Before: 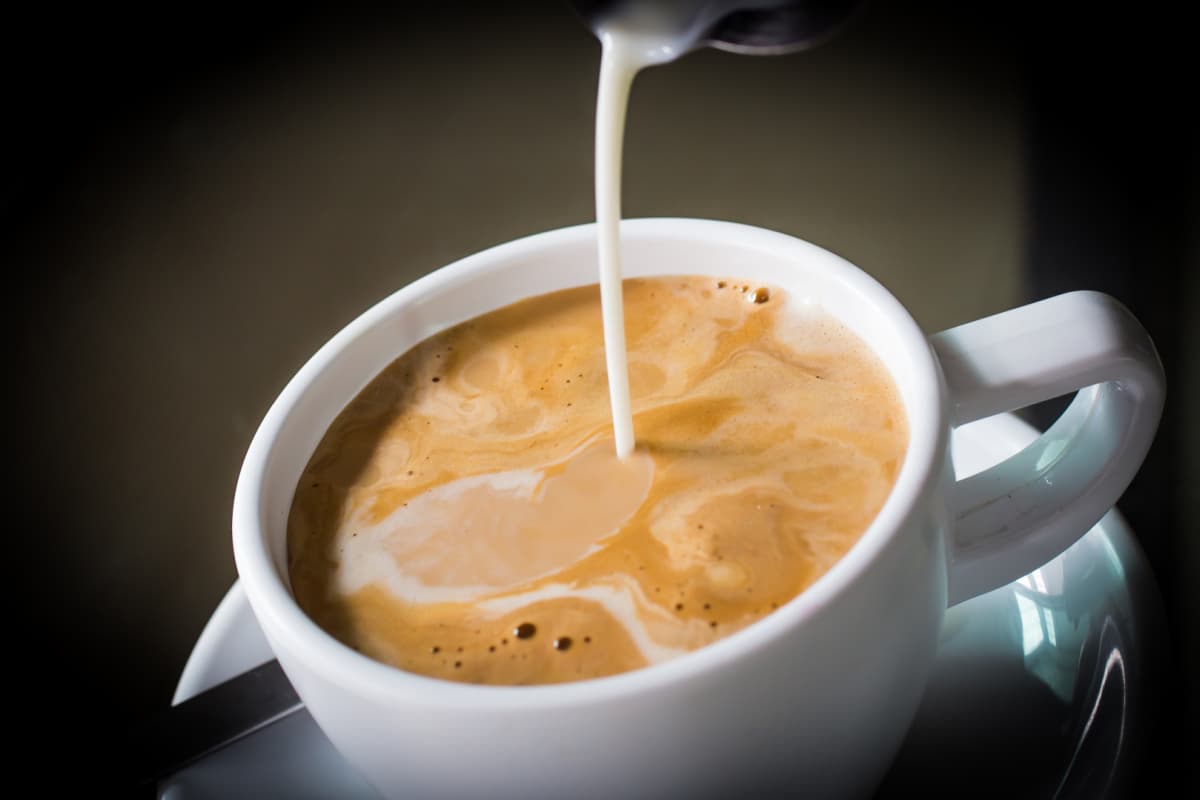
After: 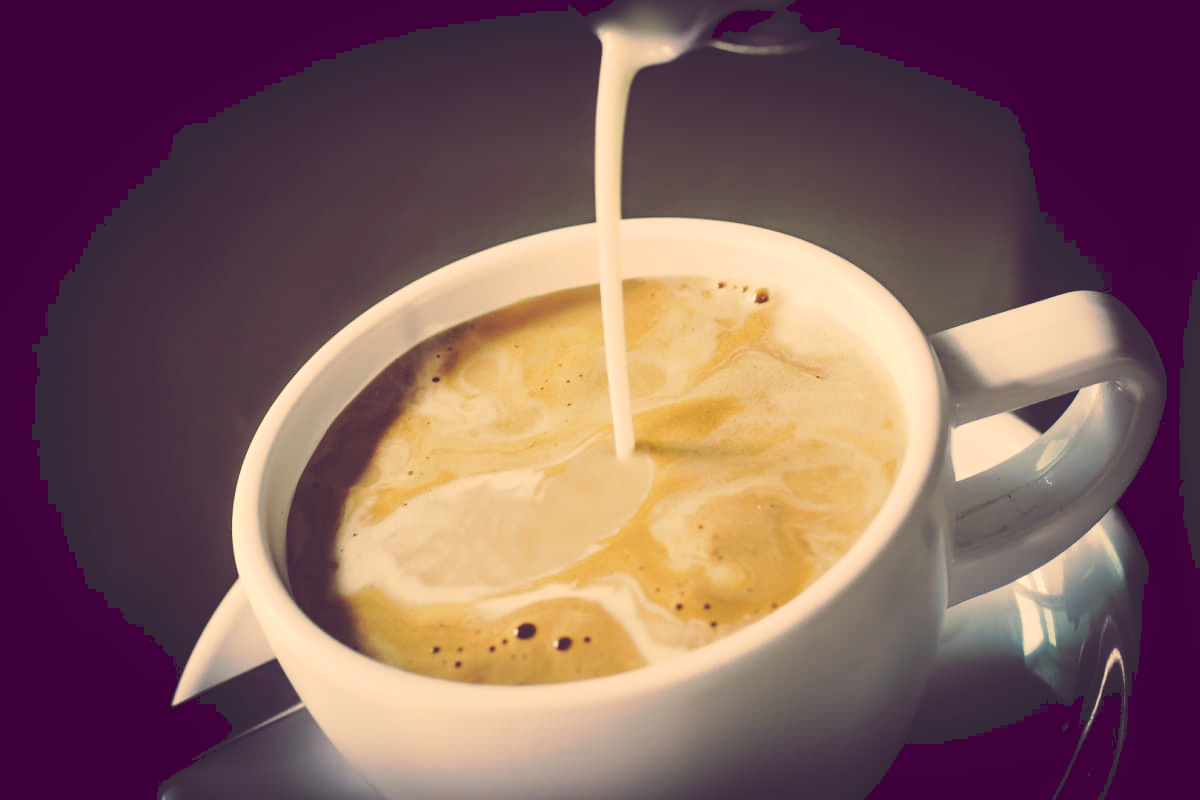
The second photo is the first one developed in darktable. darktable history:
tone curve: curves: ch0 [(0, 0) (0.003, 0.174) (0.011, 0.178) (0.025, 0.182) (0.044, 0.185) (0.069, 0.191) (0.1, 0.194) (0.136, 0.199) (0.177, 0.219) (0.224, 0.246) (0.277, 0.284) (0.335, 0.35) (0.399, 0.43) (0.468, 0.539) (0.543, 0.637) (0.623, 0.711) (0.709, 0.799) (0.801, 0.865) (0.898, 0.914) (1, 1)], preserve colors none
color look up table: target L [95.46, 82.47, 93.48, 87.42, 72.01, 67.72, 65.68, 63.27, 56.79, 42.29, 43.66, 46.31, 23.6, 22.88, 5.841, 201.39, 86.36, 83.58, 76.96, 65.71, 61.19, 60.3, 55.51, 50.52, 50.58, 25.63, 7.903, 97.16, 84.44, 82.94, 85.67, 79.69, 70.63, 63.38, 74.48, 53.13, 34.4, 32.36, 31.79, 39.01, 23.79, 16.83, 71.44, 56.14, 47.02, 44.38, 46.93, 46.35, 33.4], target a [1.331, -2.816, 7.56, -9.616, -32.09, -10.77, -13.91, -5.25, -35.8, -14.17, -13.68, -3.223, 2.877, -0.074, 37.49, 0, 13.48, 18.08, 29.08, 35.87, 23.64, 2.307, 50.16, 21.64, 45.69, 35.38, 43.15, 9.353, 19.52, 25.65, 30.44, 30.48, 14.3, 48.8, 39.35, 30.75, 23.65, 4.726, 18.58, 50.94, 35.03, 48.28, -10.64, -32.56, -4.02, -4.113, -15.04, -0.525, -8.884], target b [58.25, 24.41, 48.21, 43.56, 16.75, 26.16, 34.94, 15.24, 25.47, 16.05, 9.023, 21.92, -0.148, -6.741, -24.62, -0.001, 54.14, 39.63, 27.29, 37.55, 28.1, 47.34, 44.46, 34.6, 20.1, 7.421, -20.88, 37.27, 33.02, 23.79, 26.24, 16.06, 19, 15.75, 8.5, 2.509, -32.04, -0.359, -15.92, -26.77, -7.551, -28.61, 4.289, -13.16, -23.71, -39.3, -7.412, 2.678, -11.63], num patches 49
